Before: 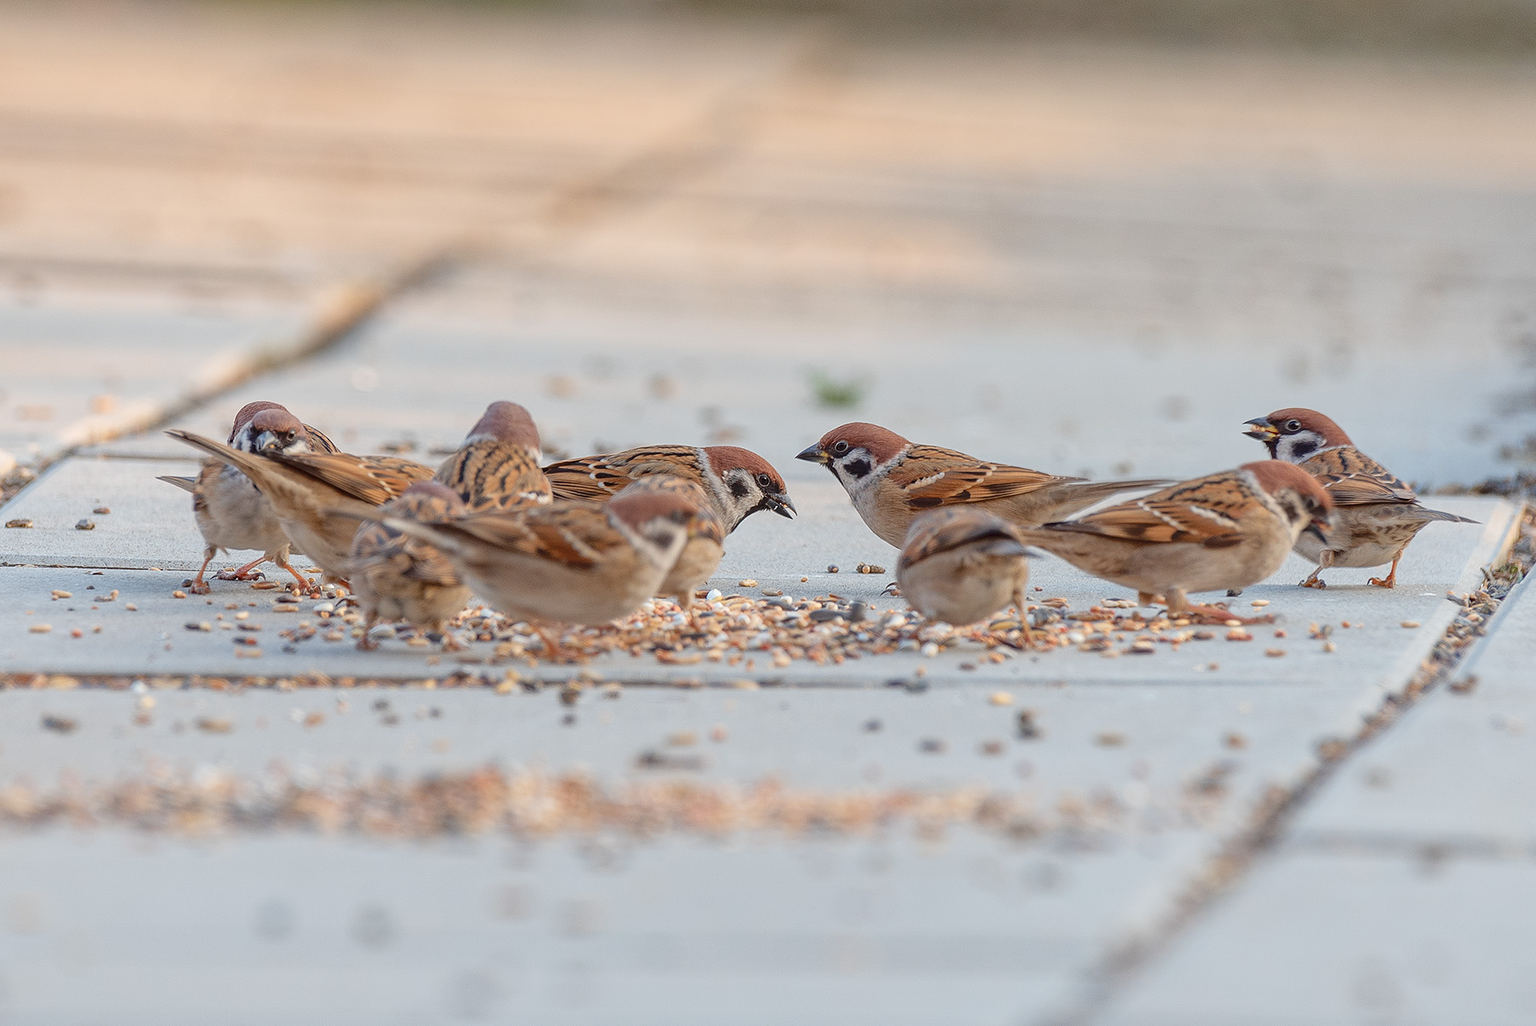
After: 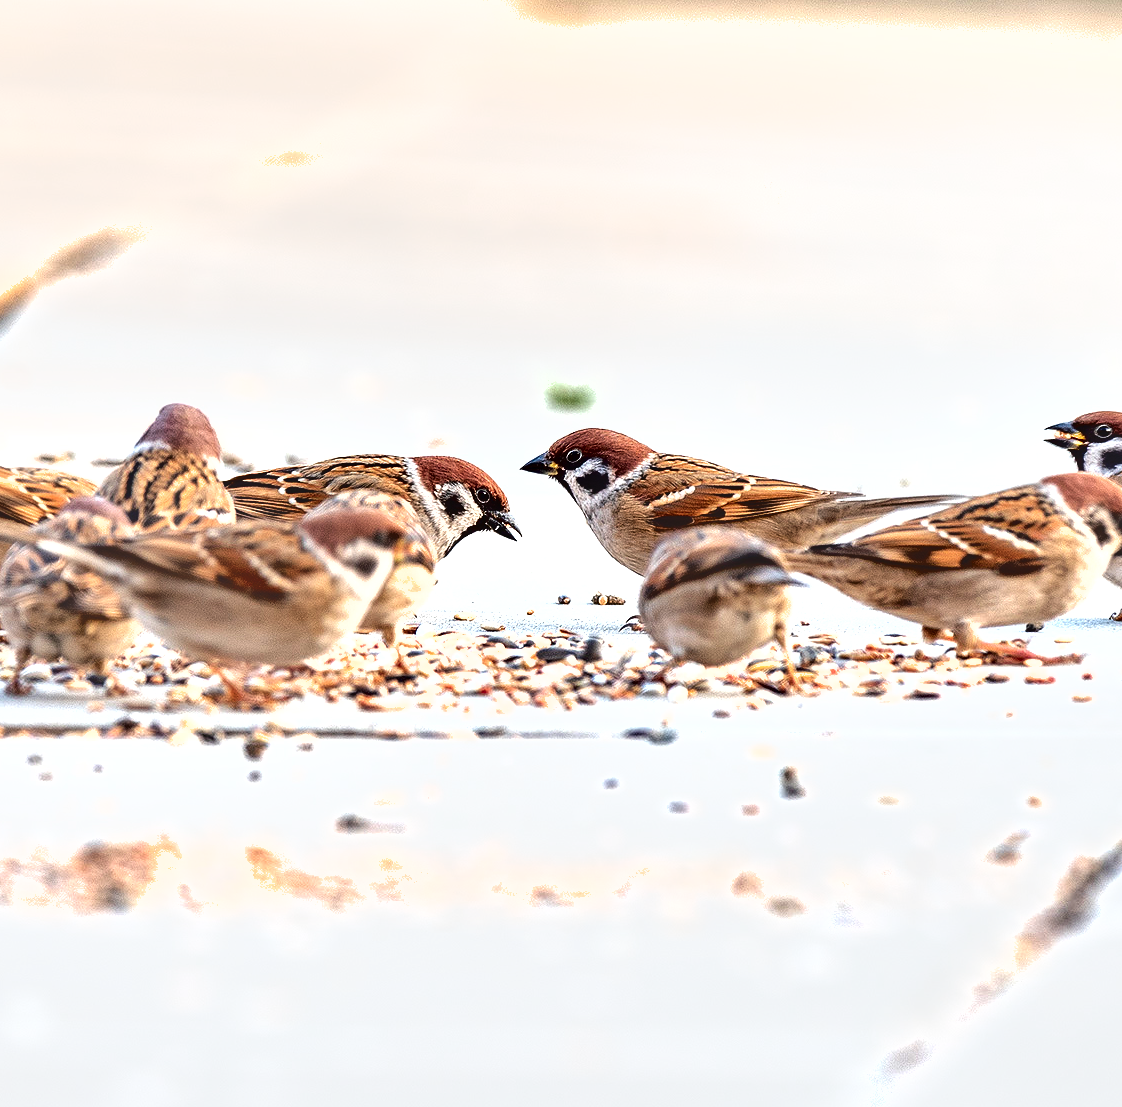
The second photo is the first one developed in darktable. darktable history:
exposure: black level correction -0.023, exposure 1.397 EV, compensate highlight preservation false
crop and rotate: left 22.918%, top 5.629%, right 14.711%, bottom 2.247%
shadows and highlights: soften with gaussian
